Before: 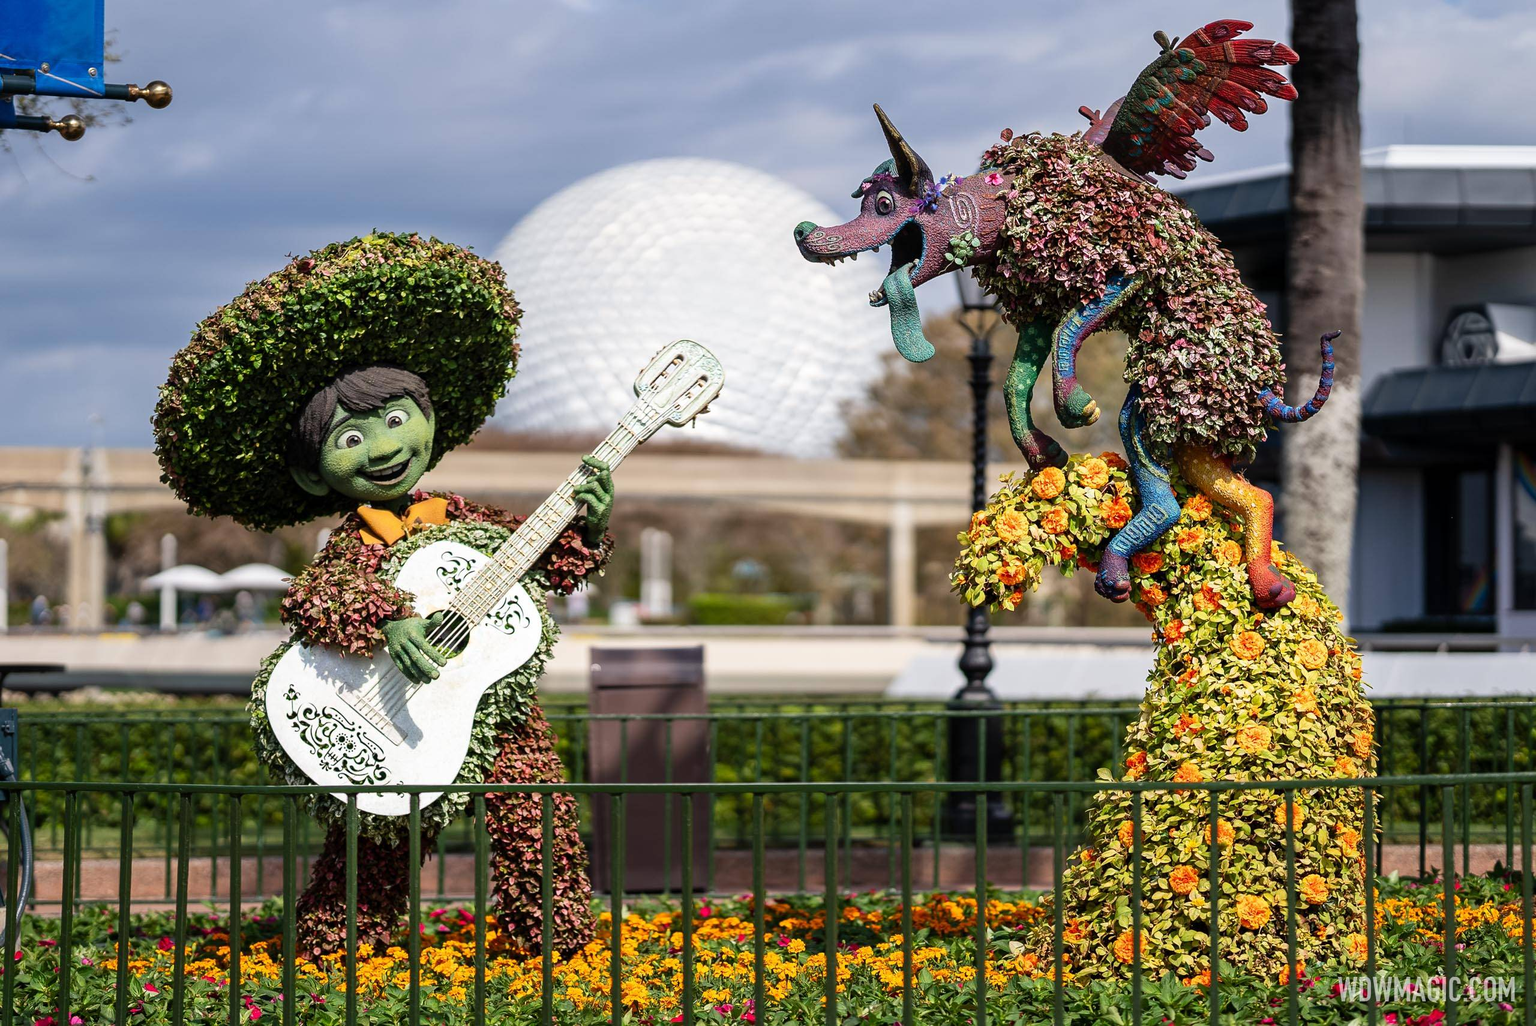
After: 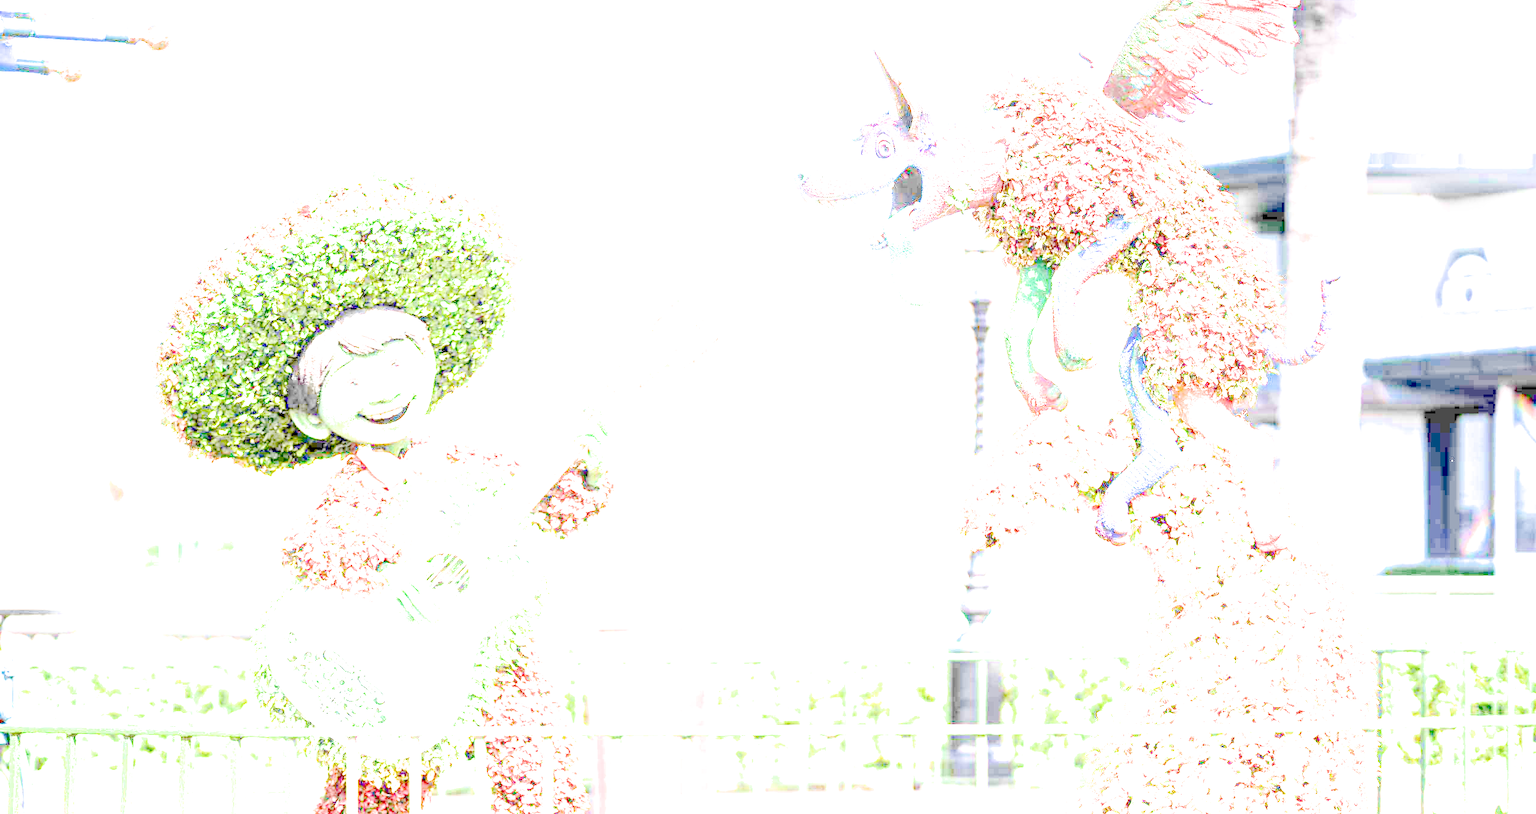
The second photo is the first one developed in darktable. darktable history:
crop and rotate: top 5.666%, bottom 14.967%
filmic rgb: black relative exposure -7.65 EV, white relative exposure 4.56 EV, hardness 3.61
color calibration: illuminant same as pipeline (D50), adaptation none (bypass), x 0.332, y 0.333, temperature 5007.39 K
exposure: exposure 7.965 EV, compensate exposure bias true, compensate highlight preservation false
